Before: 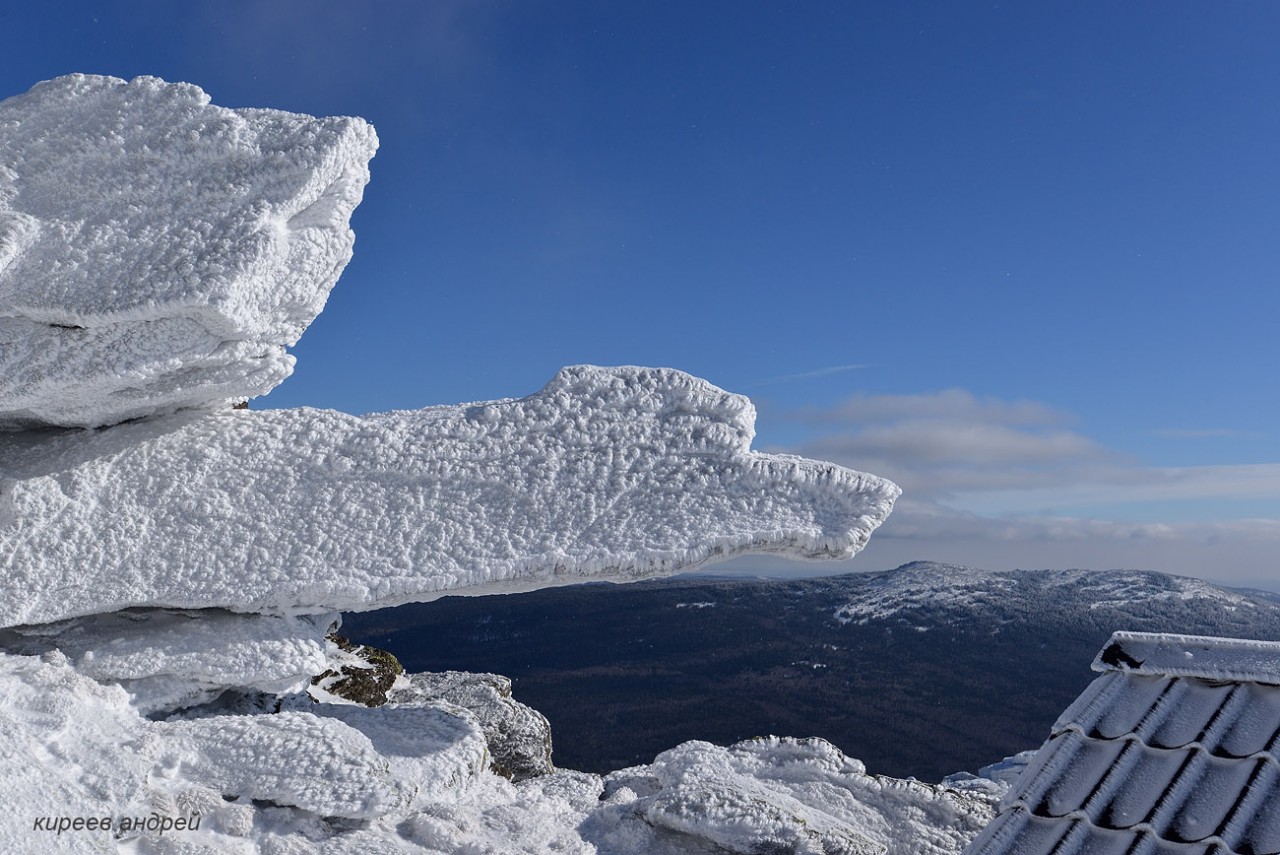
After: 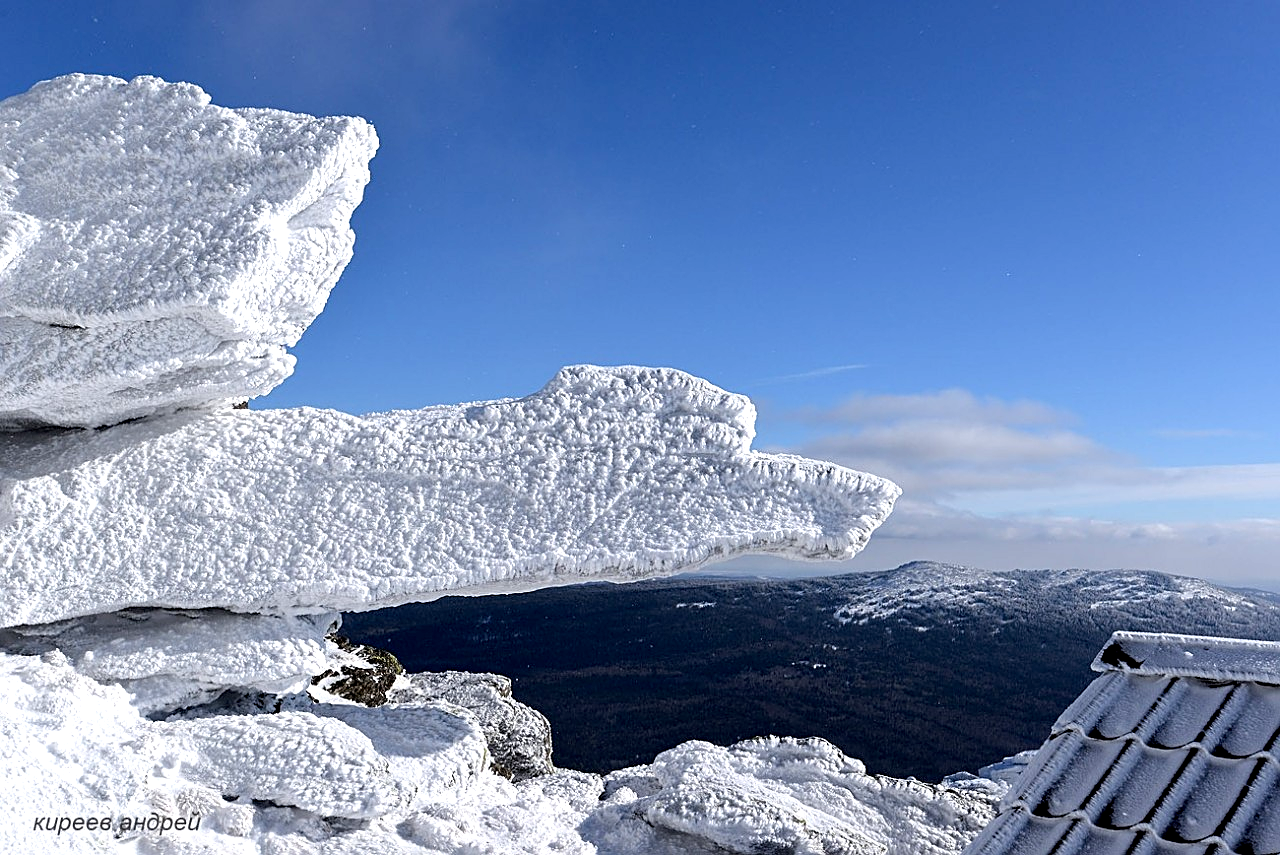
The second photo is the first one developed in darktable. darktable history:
sharpen: on, module defaults
tone equalizer: -8 EV -0.749 EV, -7 EV -0.721 EV, -6 EV -0.637 EV, -5 EV -0.368 EV, -3 EV 0.404 EV, -2 EV 0.6 EV, -1 EV 0.681 EV, +0 EV 0.766 EV, mask exposure compensation -0.493 EV
exposure: black level correction 0.007, exposure 0.093 EV, compensate exposure bias true, compensate highlight preservation false
